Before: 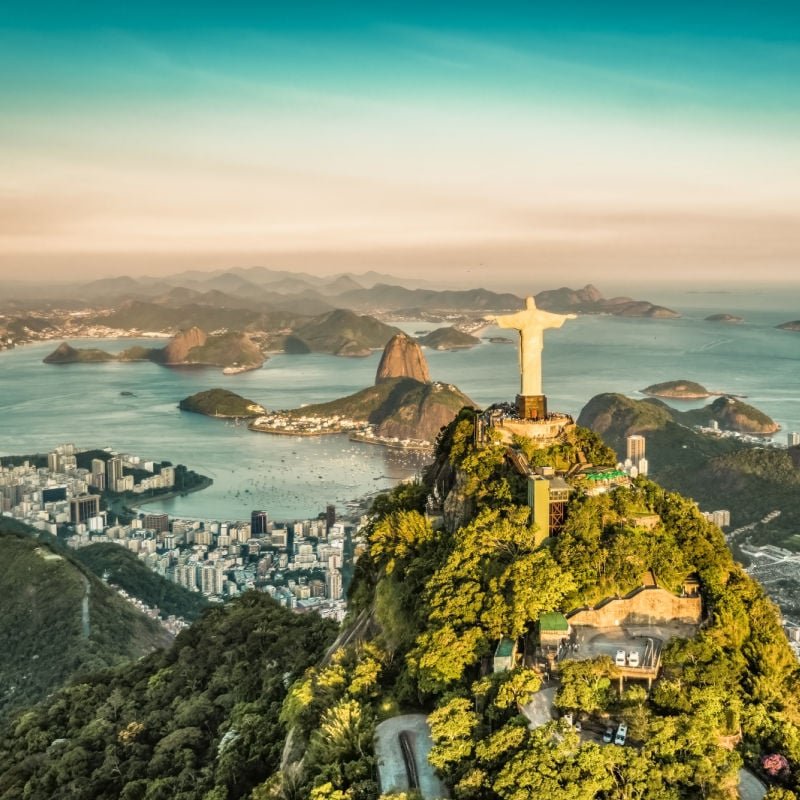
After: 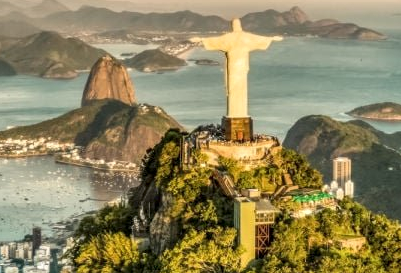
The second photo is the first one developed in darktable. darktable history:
crop: left 36.801%, top 34.874%, right 13.014%, bottom 30.987%
local contrast: on, module defaults
